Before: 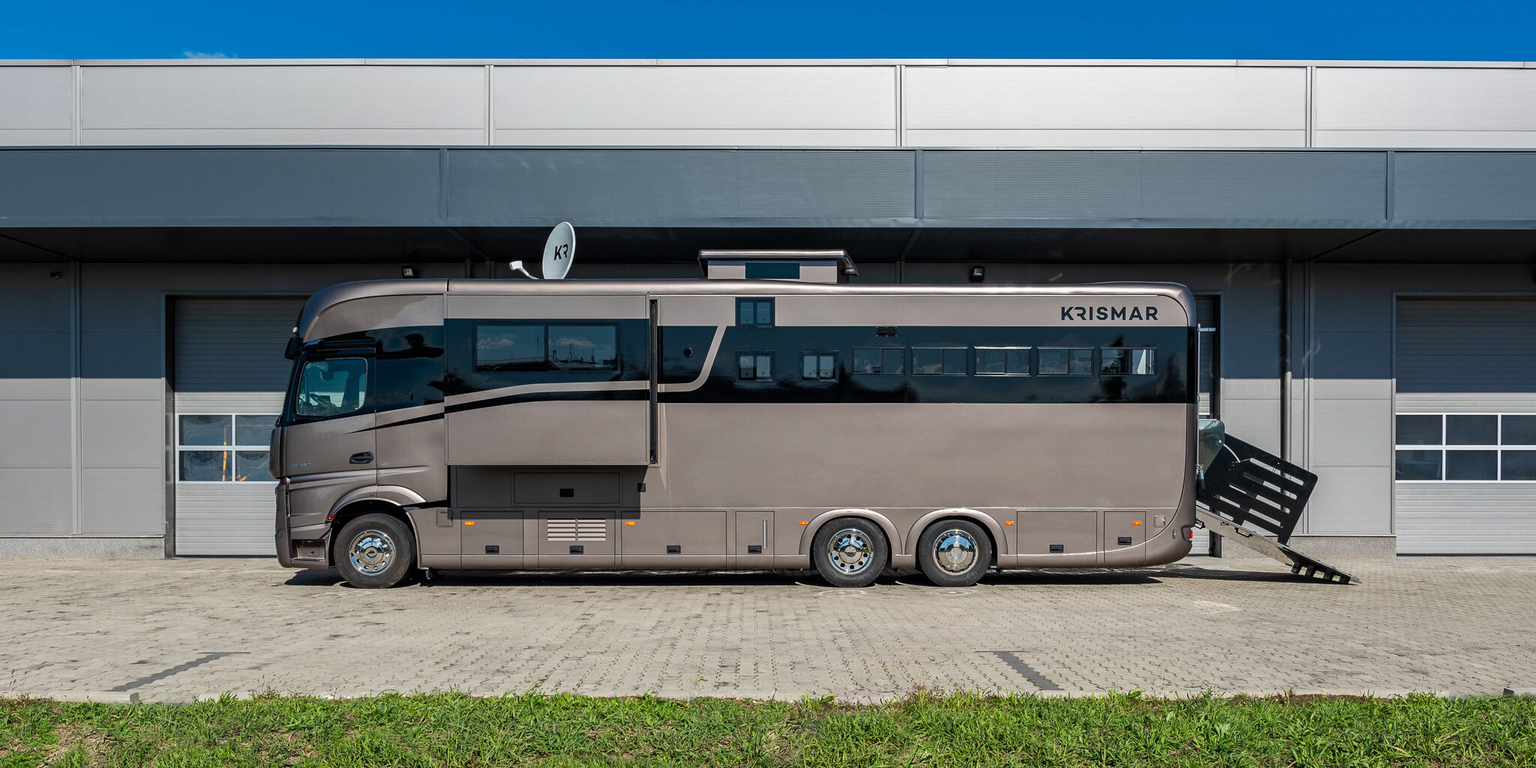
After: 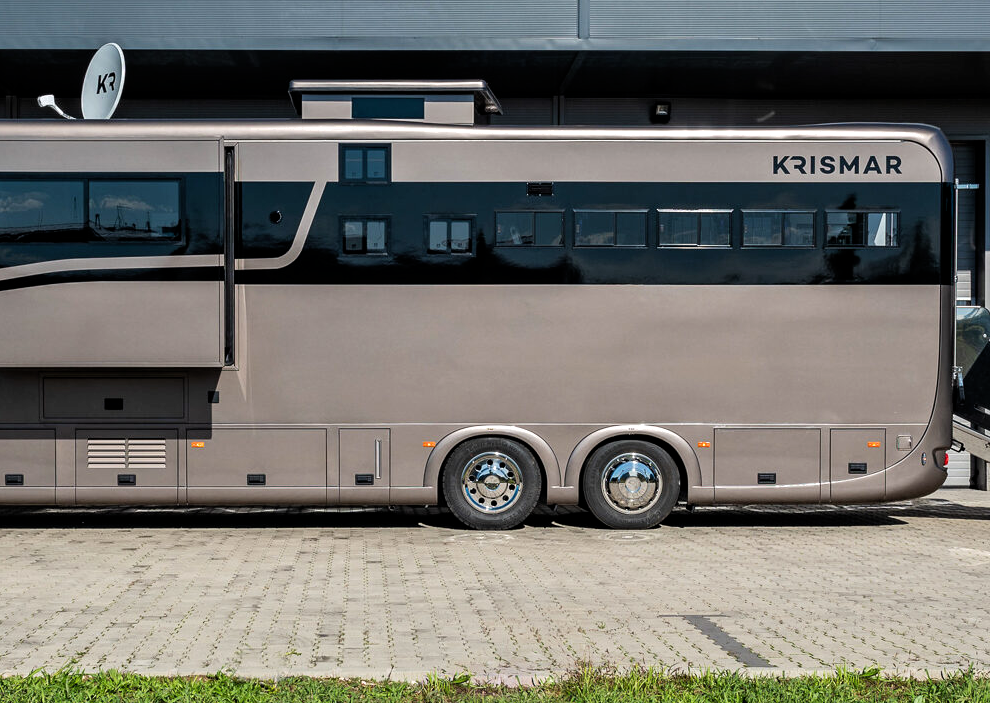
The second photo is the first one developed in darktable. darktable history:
exposure: exposure 0.202 EV, compensate highlight preservation false
color calibration: illuminant same as pipeline (D50), adaptation XYZ, x 0.345, y 0.358, temperature 5022.96 K
crop: left 31.381%, top 24.751%, right 20.275%, bottom 6.585%
filmic rgb: middle gray luminance 18.35%, black relative exposure -11.4 EV, white relative exposure 2.53 EV, target black luminance 0%, hardness 8.41, latitude 98.6%, contrast 1.081, shadows ↔ highlights balance 0.666%
